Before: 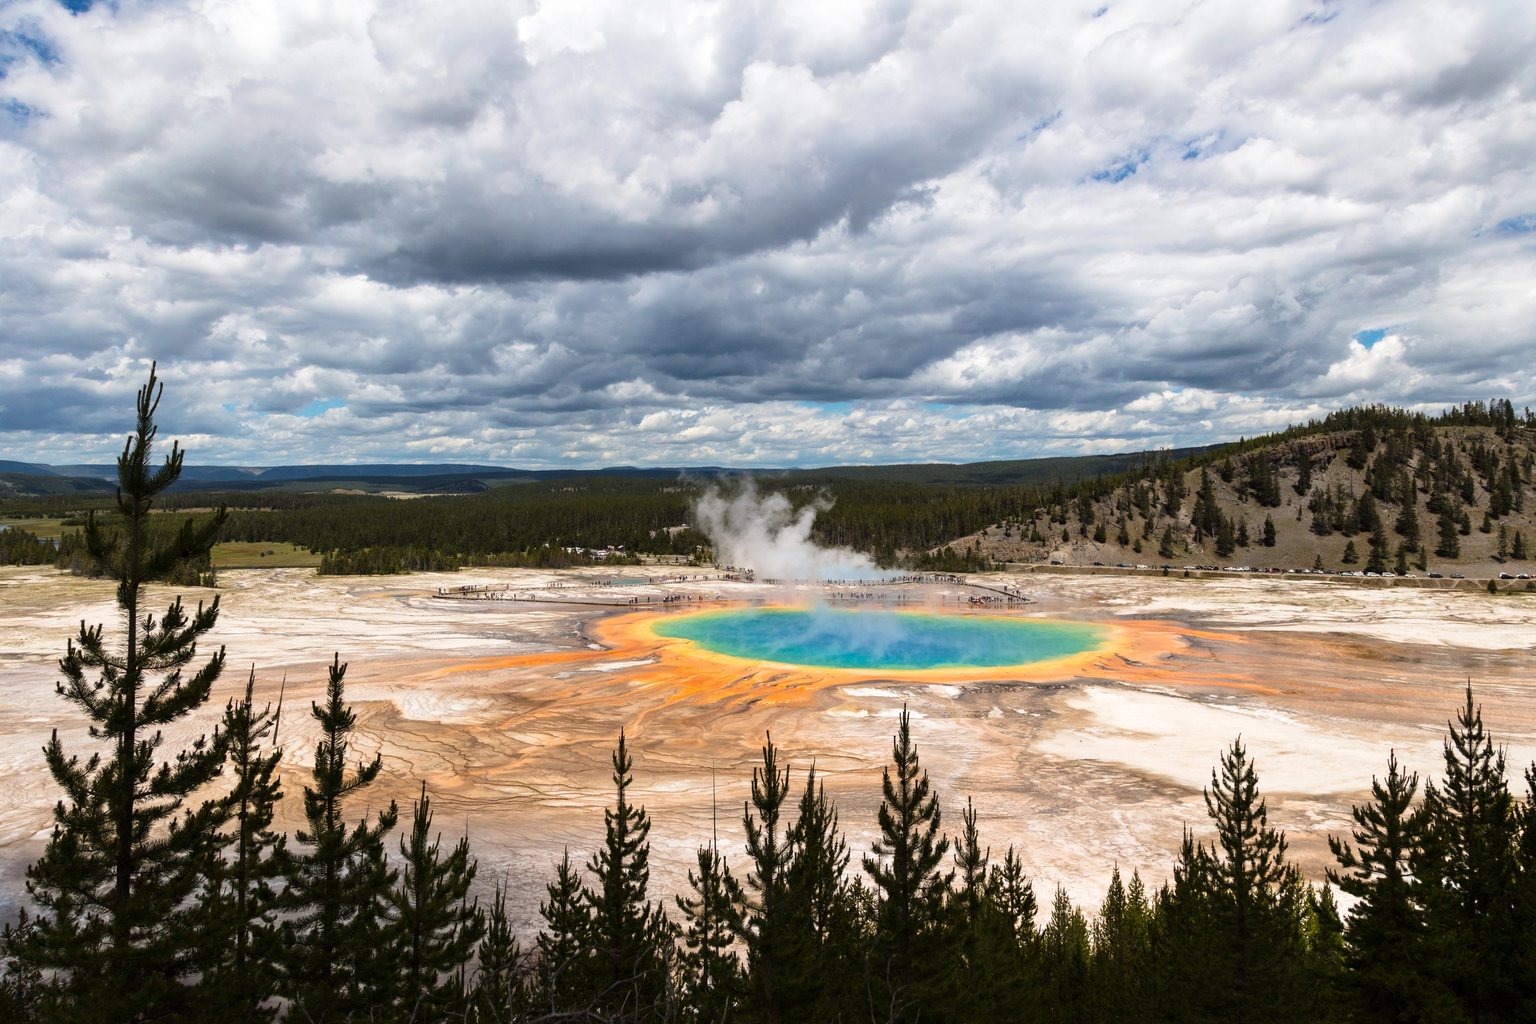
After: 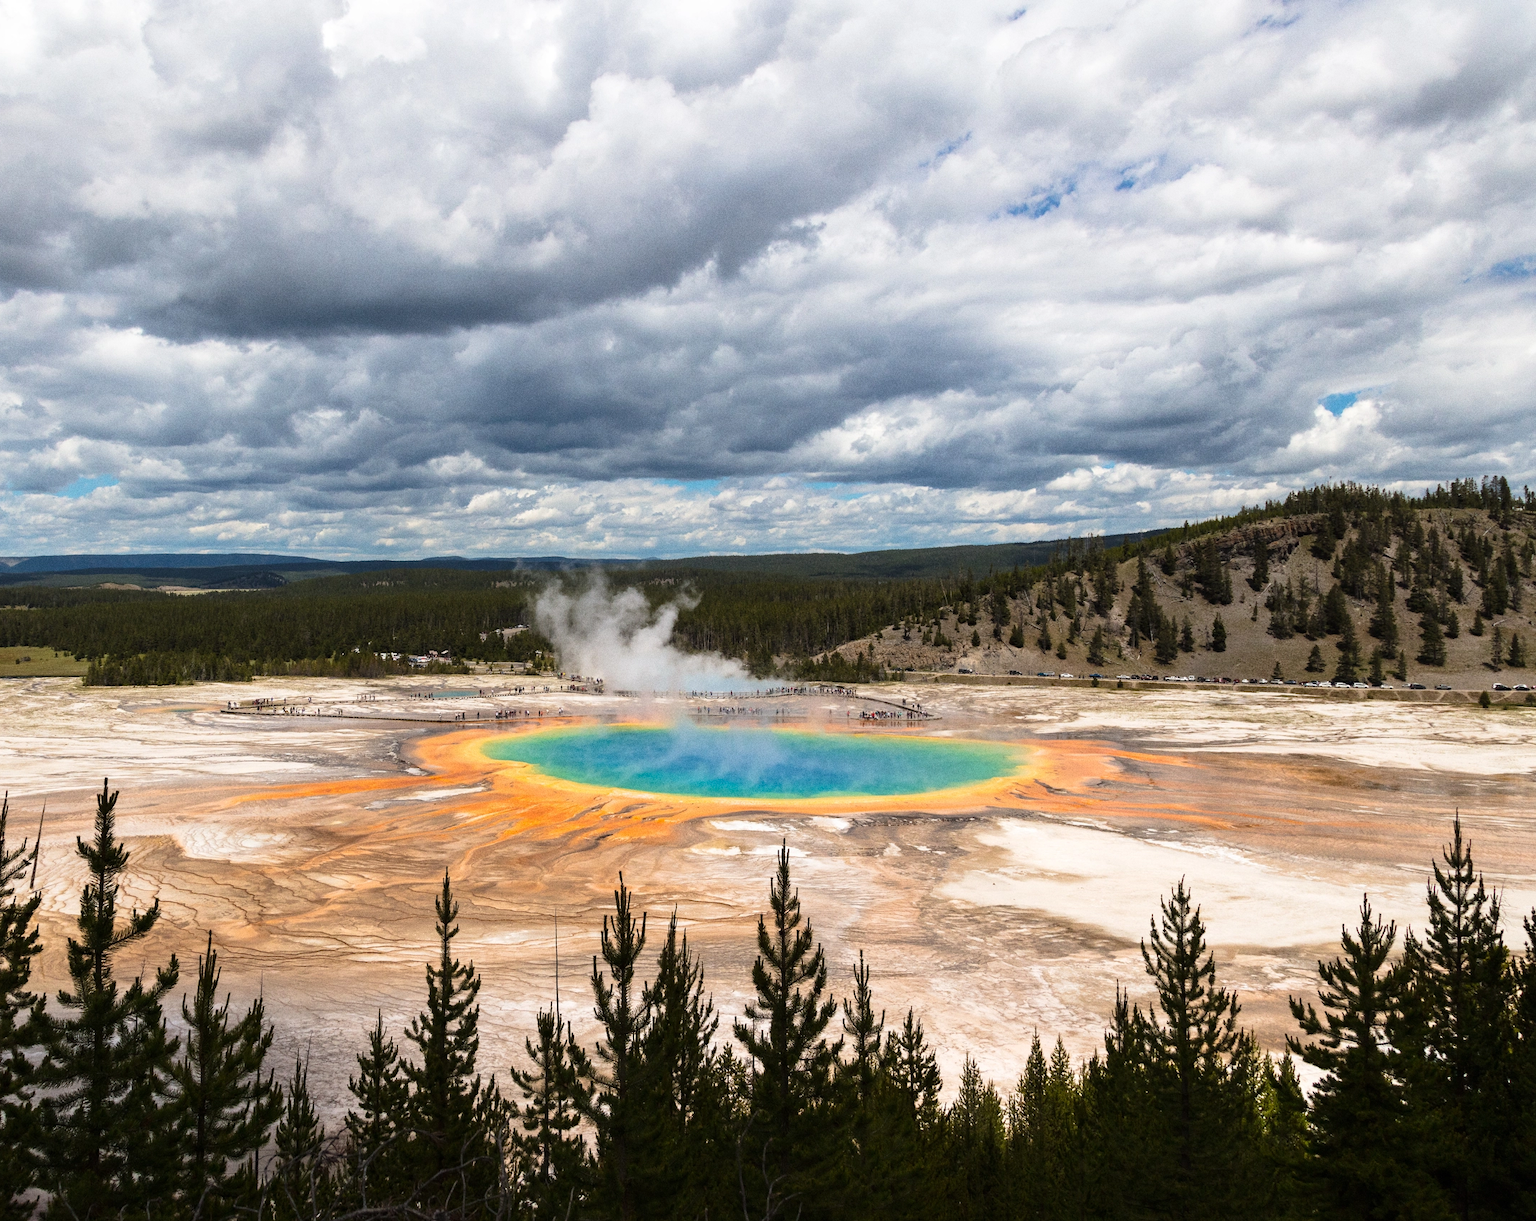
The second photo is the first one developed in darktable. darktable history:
grain: coarseness 0.09 ISO
crop: left 16.145%
